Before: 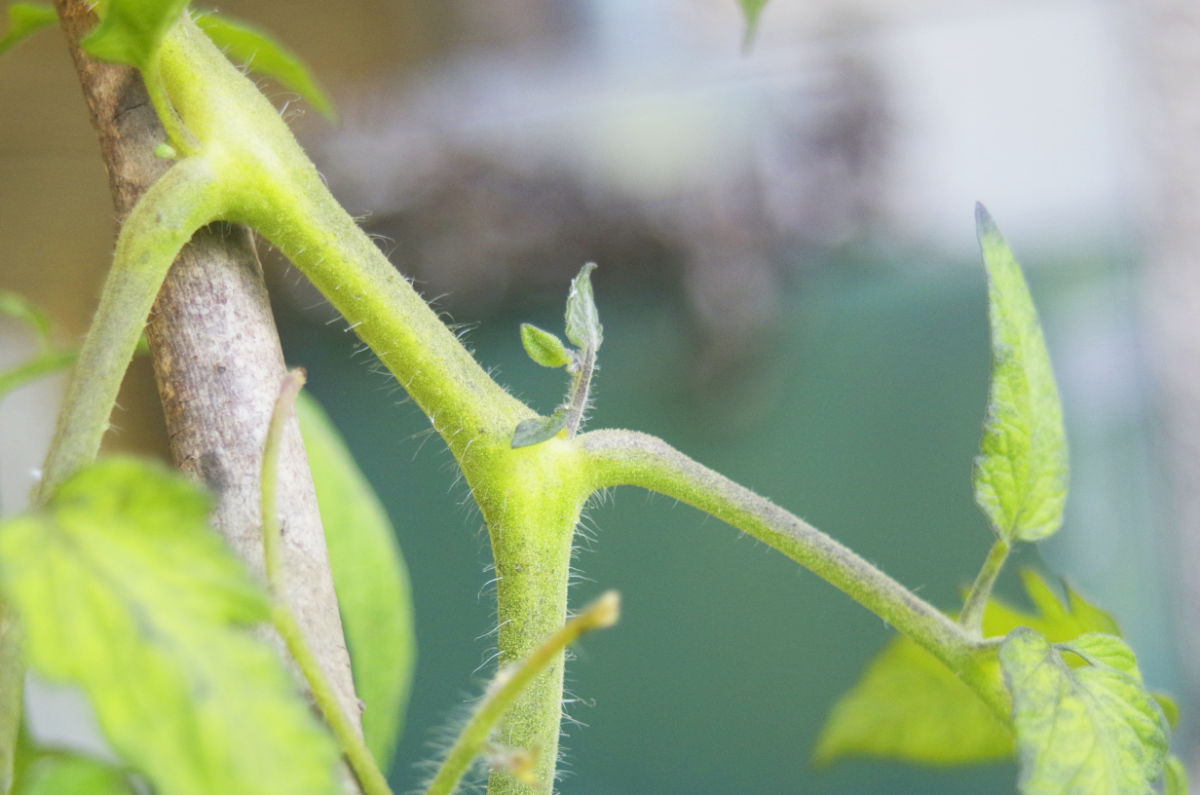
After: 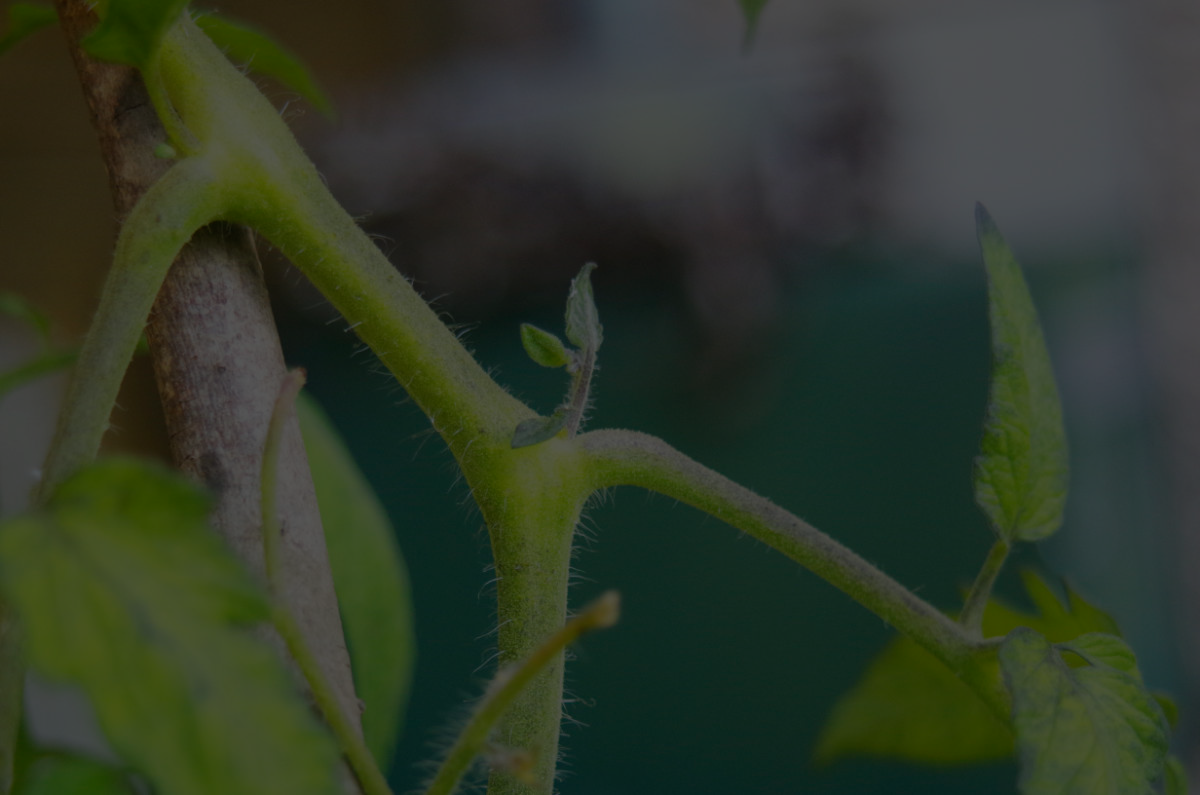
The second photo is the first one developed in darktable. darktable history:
exposure: black level correction 0, exposure 1.743 EV, compensate exposure bias true, compensate highlight preservation false
